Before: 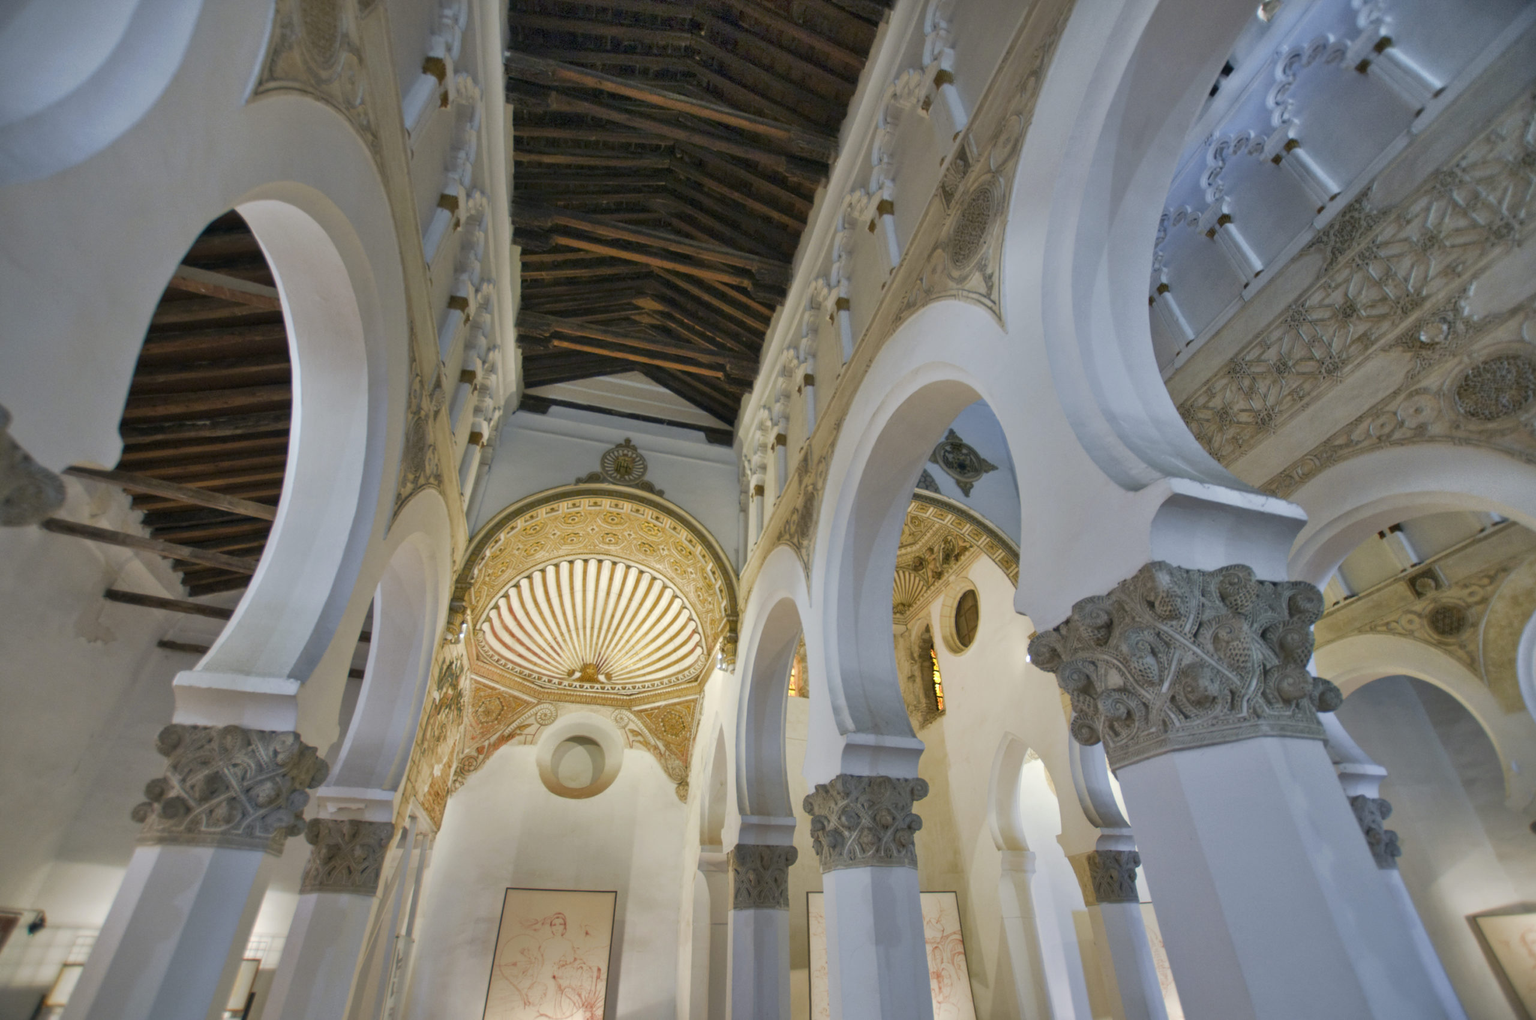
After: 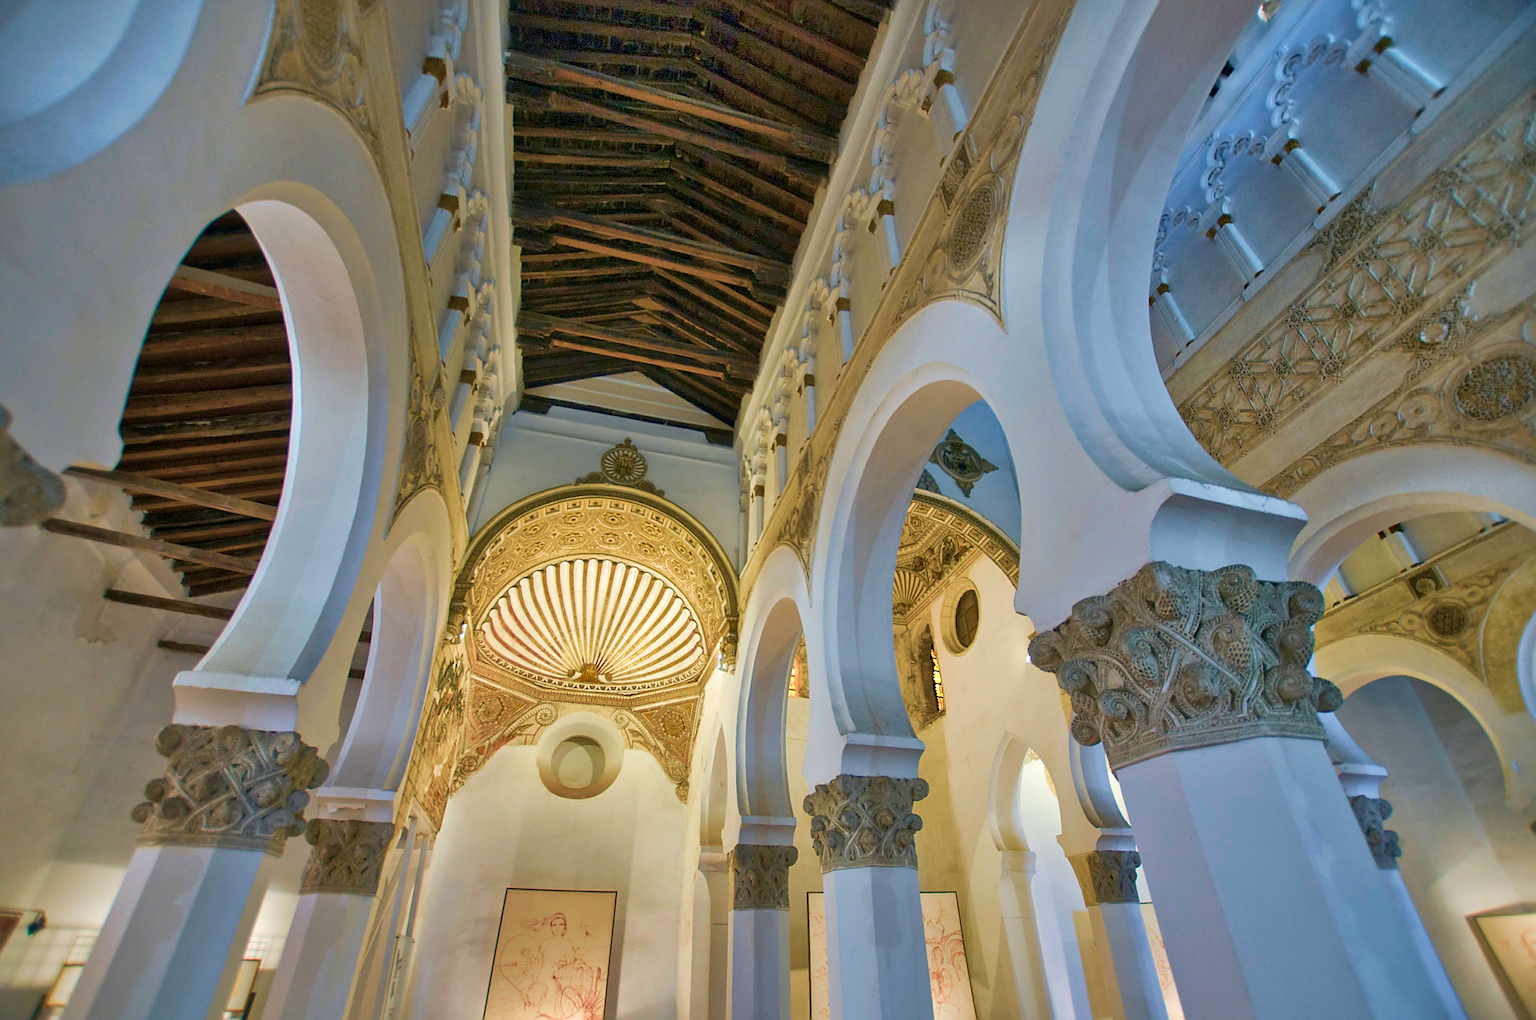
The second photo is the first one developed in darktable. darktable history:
local contrast: mode bilateral grid, contrast 20, coarseness 50, detail 120%, midtone range 0.2
sharpen: radius 1.4, amount 1.25, threshold 0.7
shadows and highlights: shadows 43.06, highlights 6.94
velvia: strength 75%
